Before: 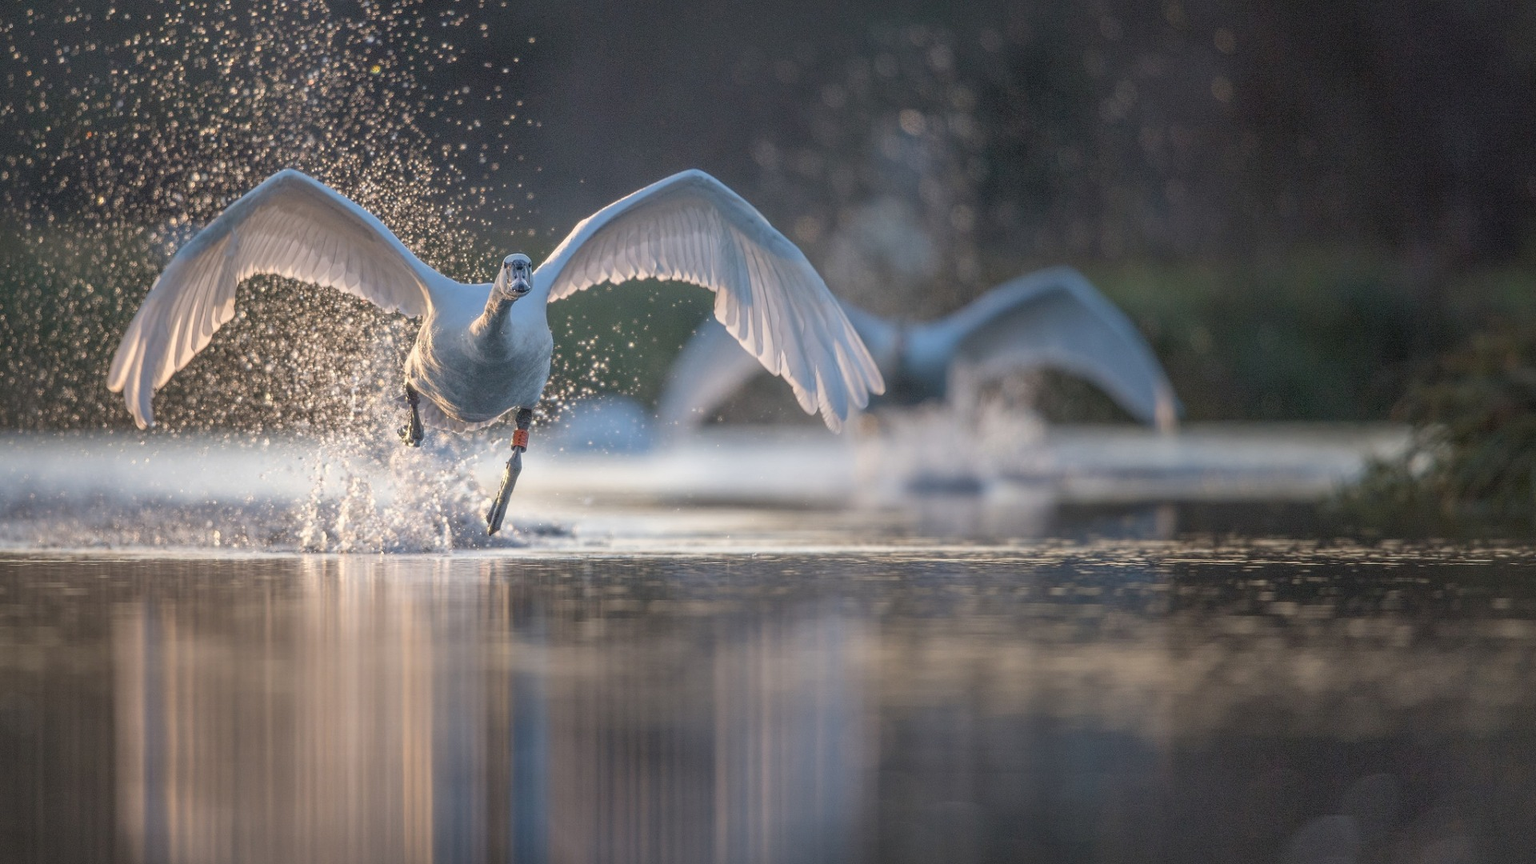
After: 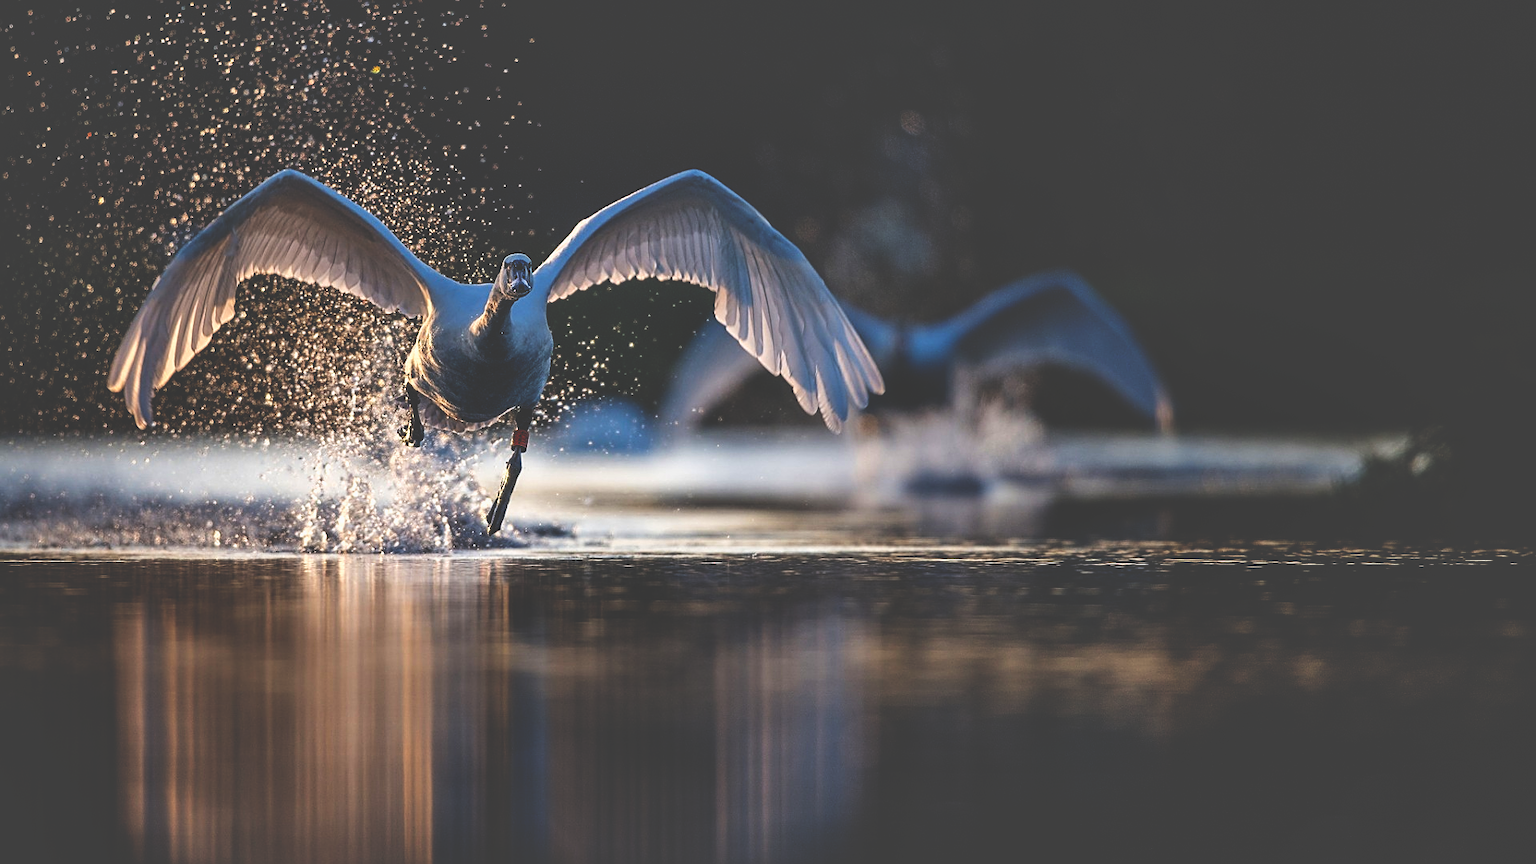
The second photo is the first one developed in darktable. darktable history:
base curve: curves: ch0 [(0, 0.036) (0.083, 0.04) (0.804, 1)], preserve colors none
tone equalizer: on, module defaults
shadows and highlights: shadows 43.59, white point adjustment -1.41, soften with gaussian
sharpen: amount 0.54
exposure: exposure -0.108 EV, compensate highlight preservation false
color zones: curves: ch2 [(0, 0.5) (0.143, 0.5) (0.286, 0.489) (0.415, 0.421) (0.571, 0.5) (0.714, 0.5) (0.857, 0.5) (1, 0.5)]
